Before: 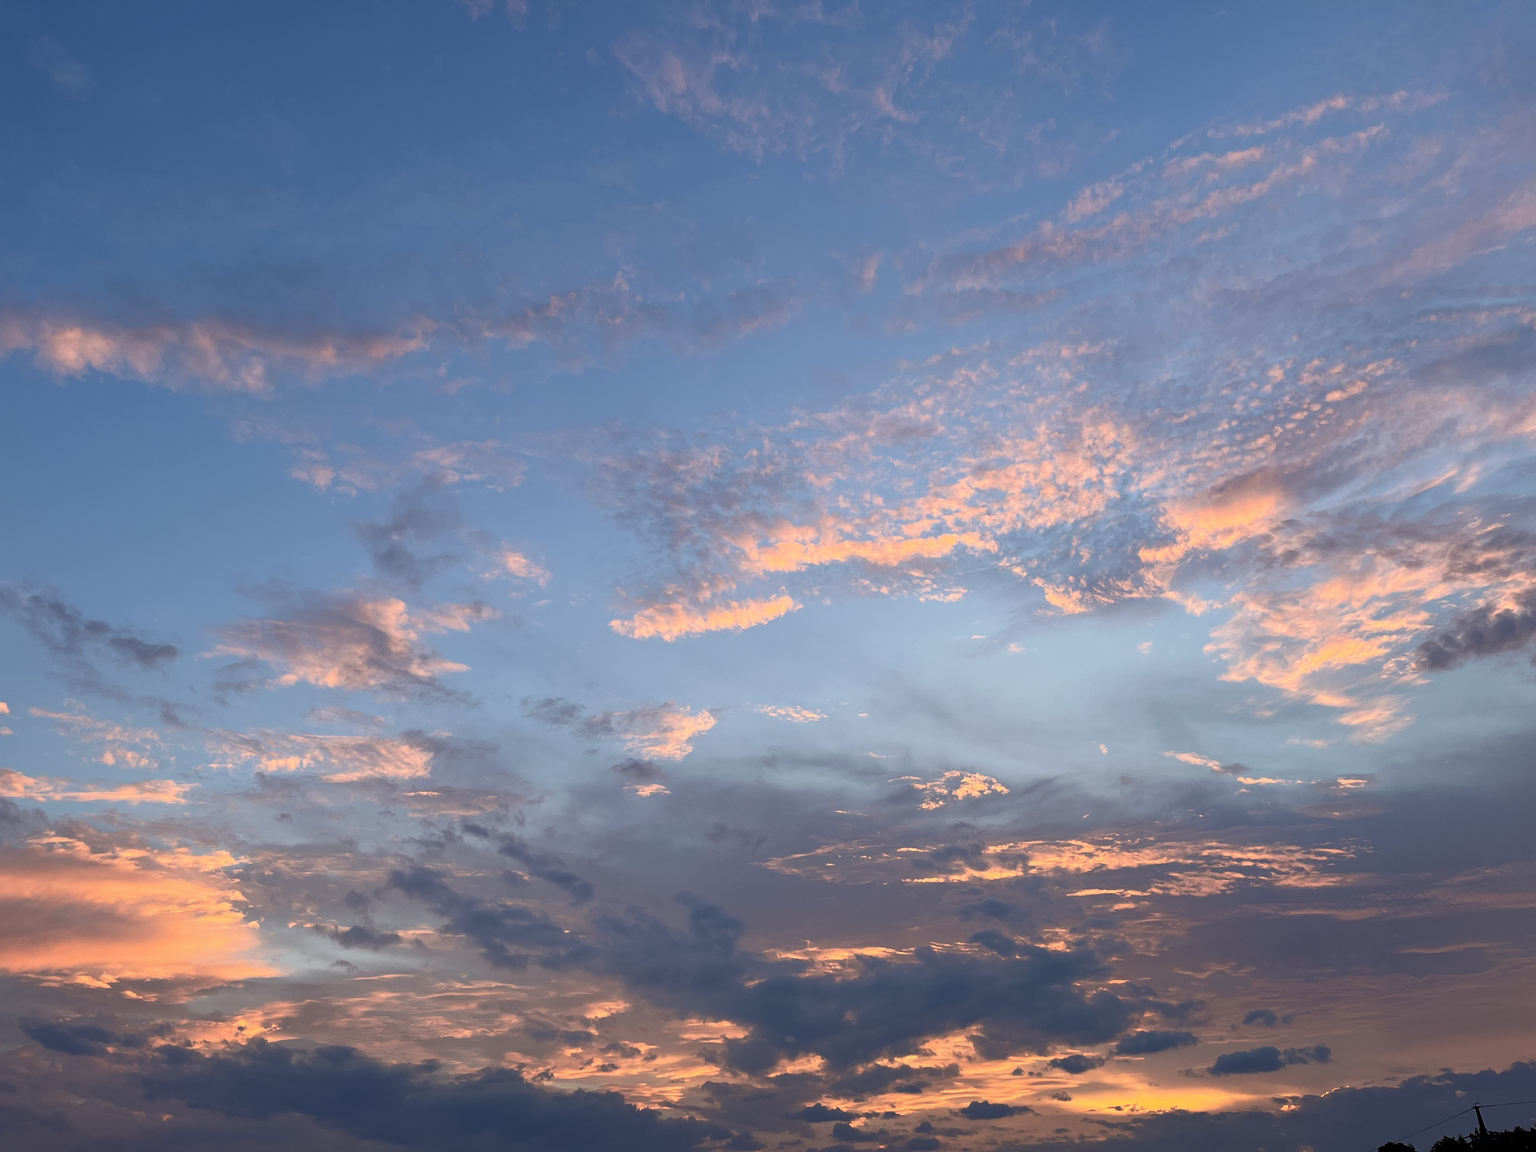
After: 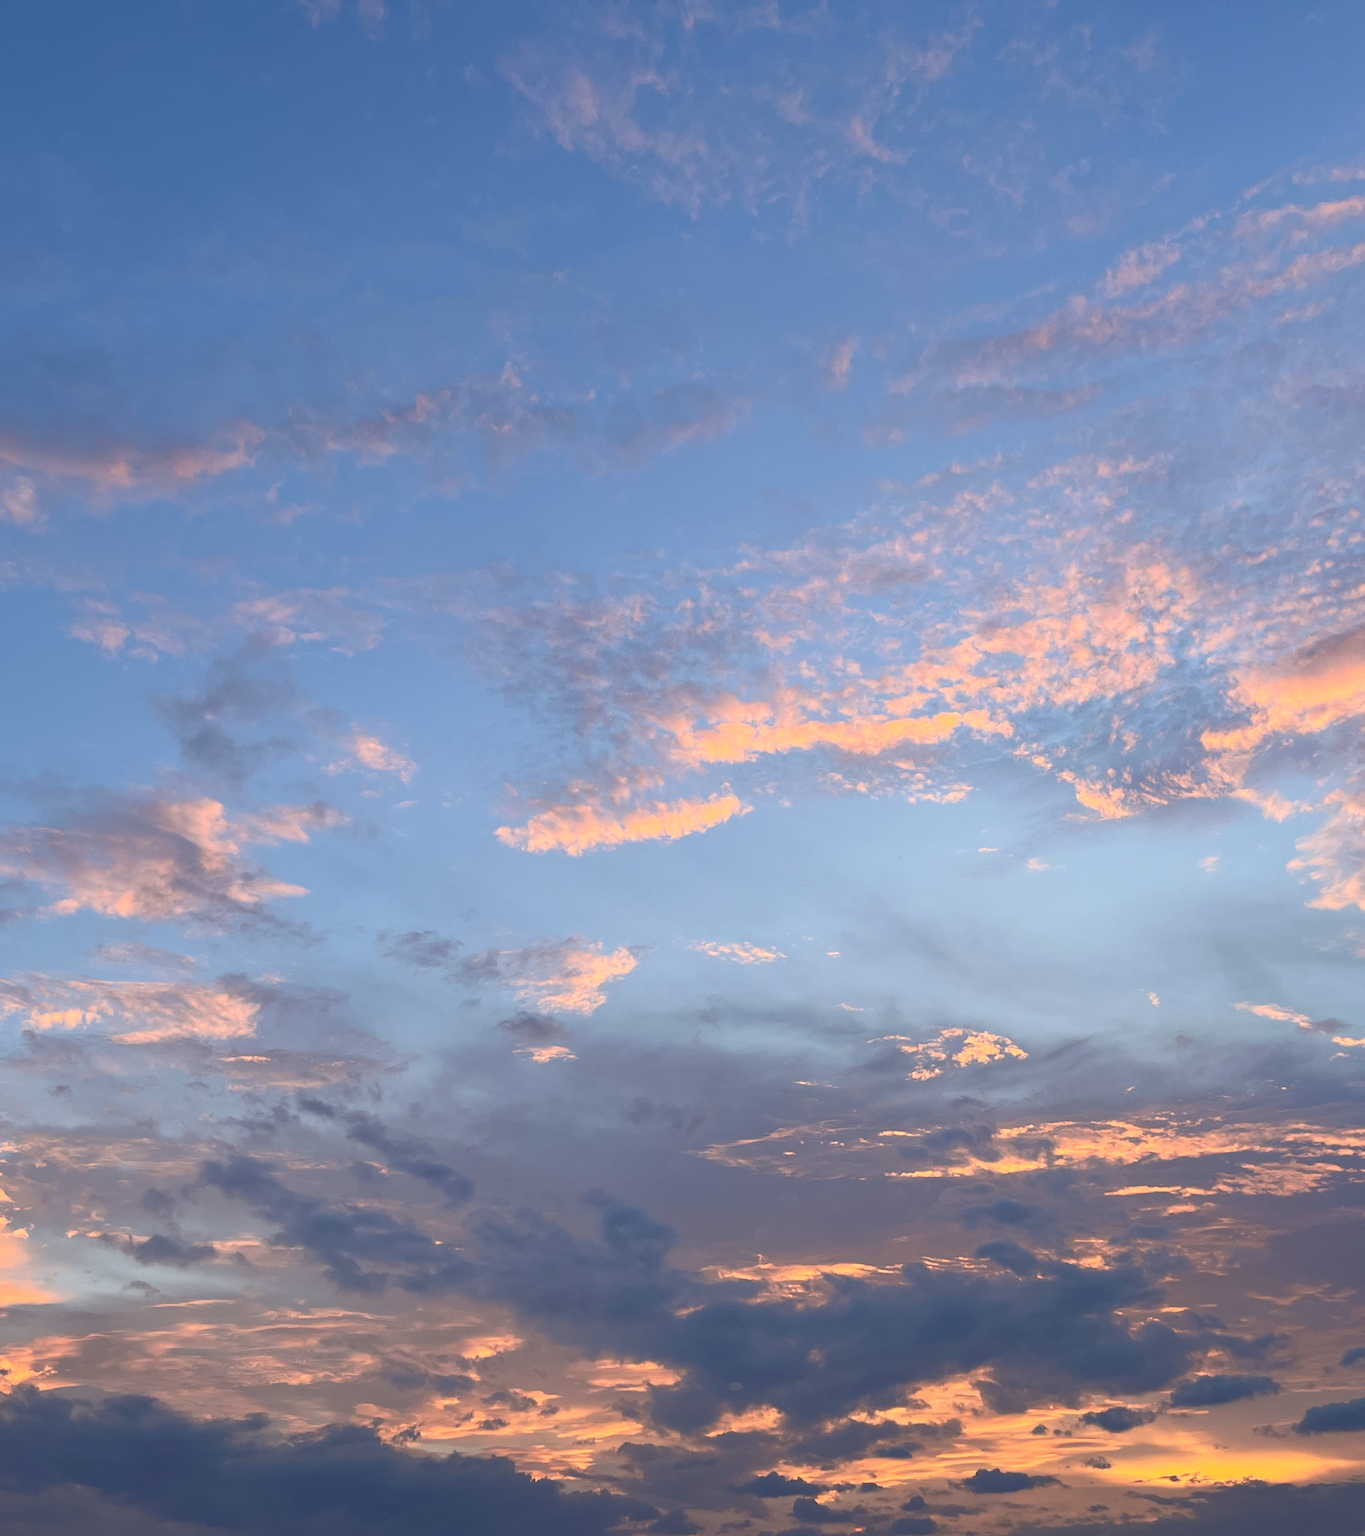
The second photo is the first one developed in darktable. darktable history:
crop and rotate: left 15.546%, right 17.787%
white balance: red 0.988, blue 1.017
contrast brightness saturation: contrast 0.03, brightness 0.06, saturation 0.13
color correction: saturation 0.99
